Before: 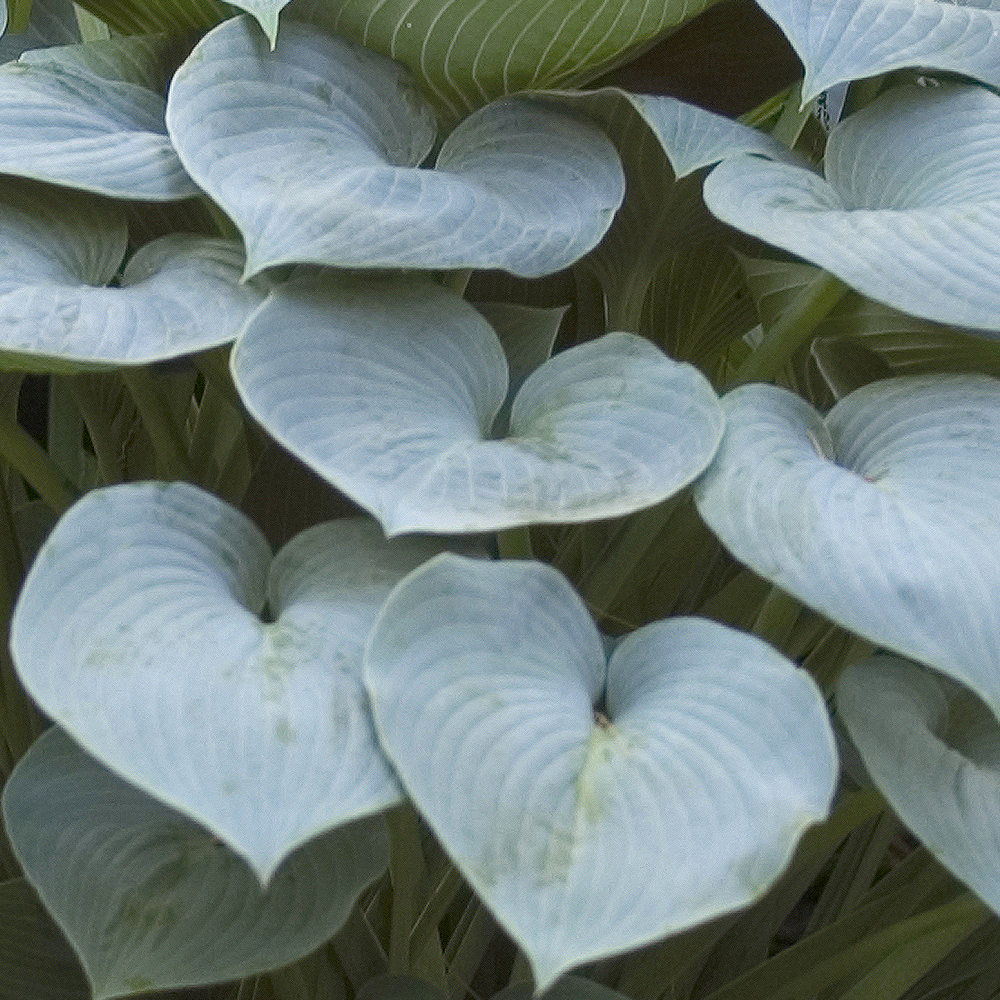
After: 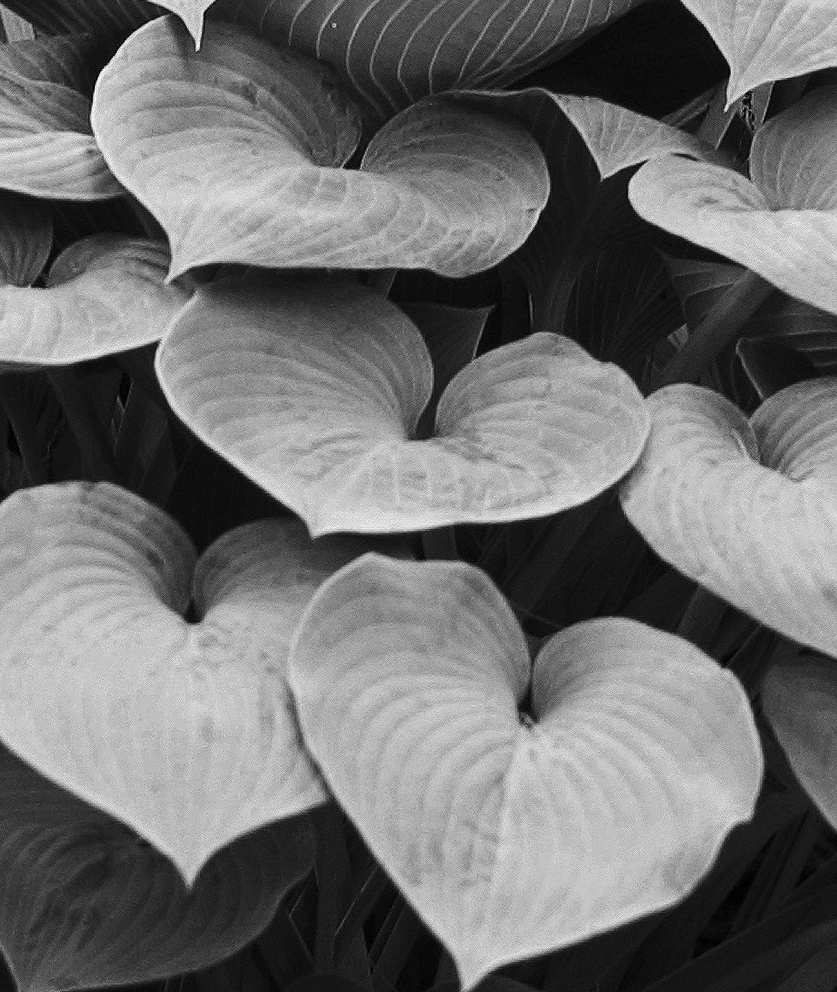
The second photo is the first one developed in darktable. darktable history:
contrast equalizer: octaves 7, y [[0.6 ×6], [0.55 ×6], [0 ×6], [0 ×6], [0 ×6]], mix 0.15
crop: left 7.598%, right 7.873%
contrast brightness saturation: contrast 0.32, brightness -0.08, saturation 0.17
color zones: curves: ch0 [(0.002, 0.593) (0.143, 0.417) (0.285, 0.541) (0.455, 0.289) (0.608, 0.327) (0.727, 0.283) (0.869, 0.571) (1, 0.603)]; ch1 [(0, 0) (0.143, 0) (0.286, 0) (0.429, 0) (0.571, 0) (0.714, 0) (0.857, 0)]
